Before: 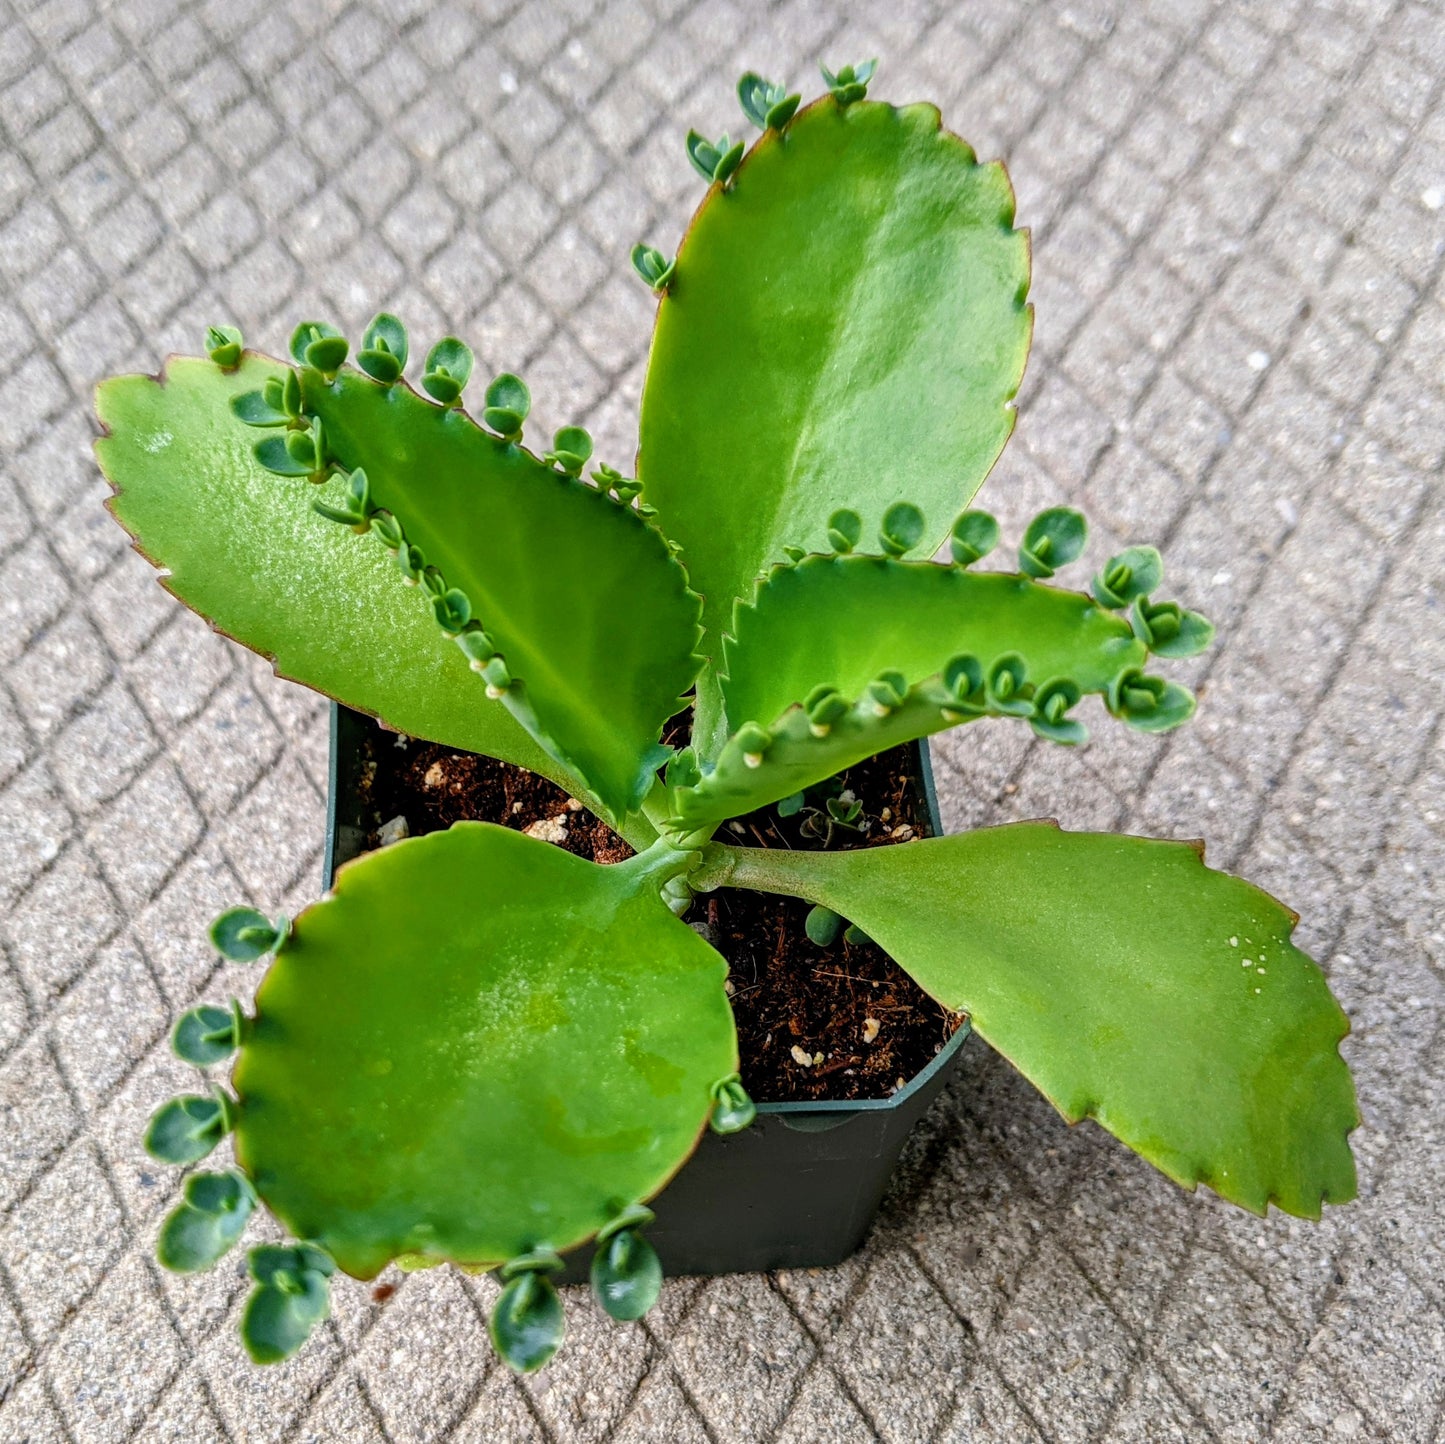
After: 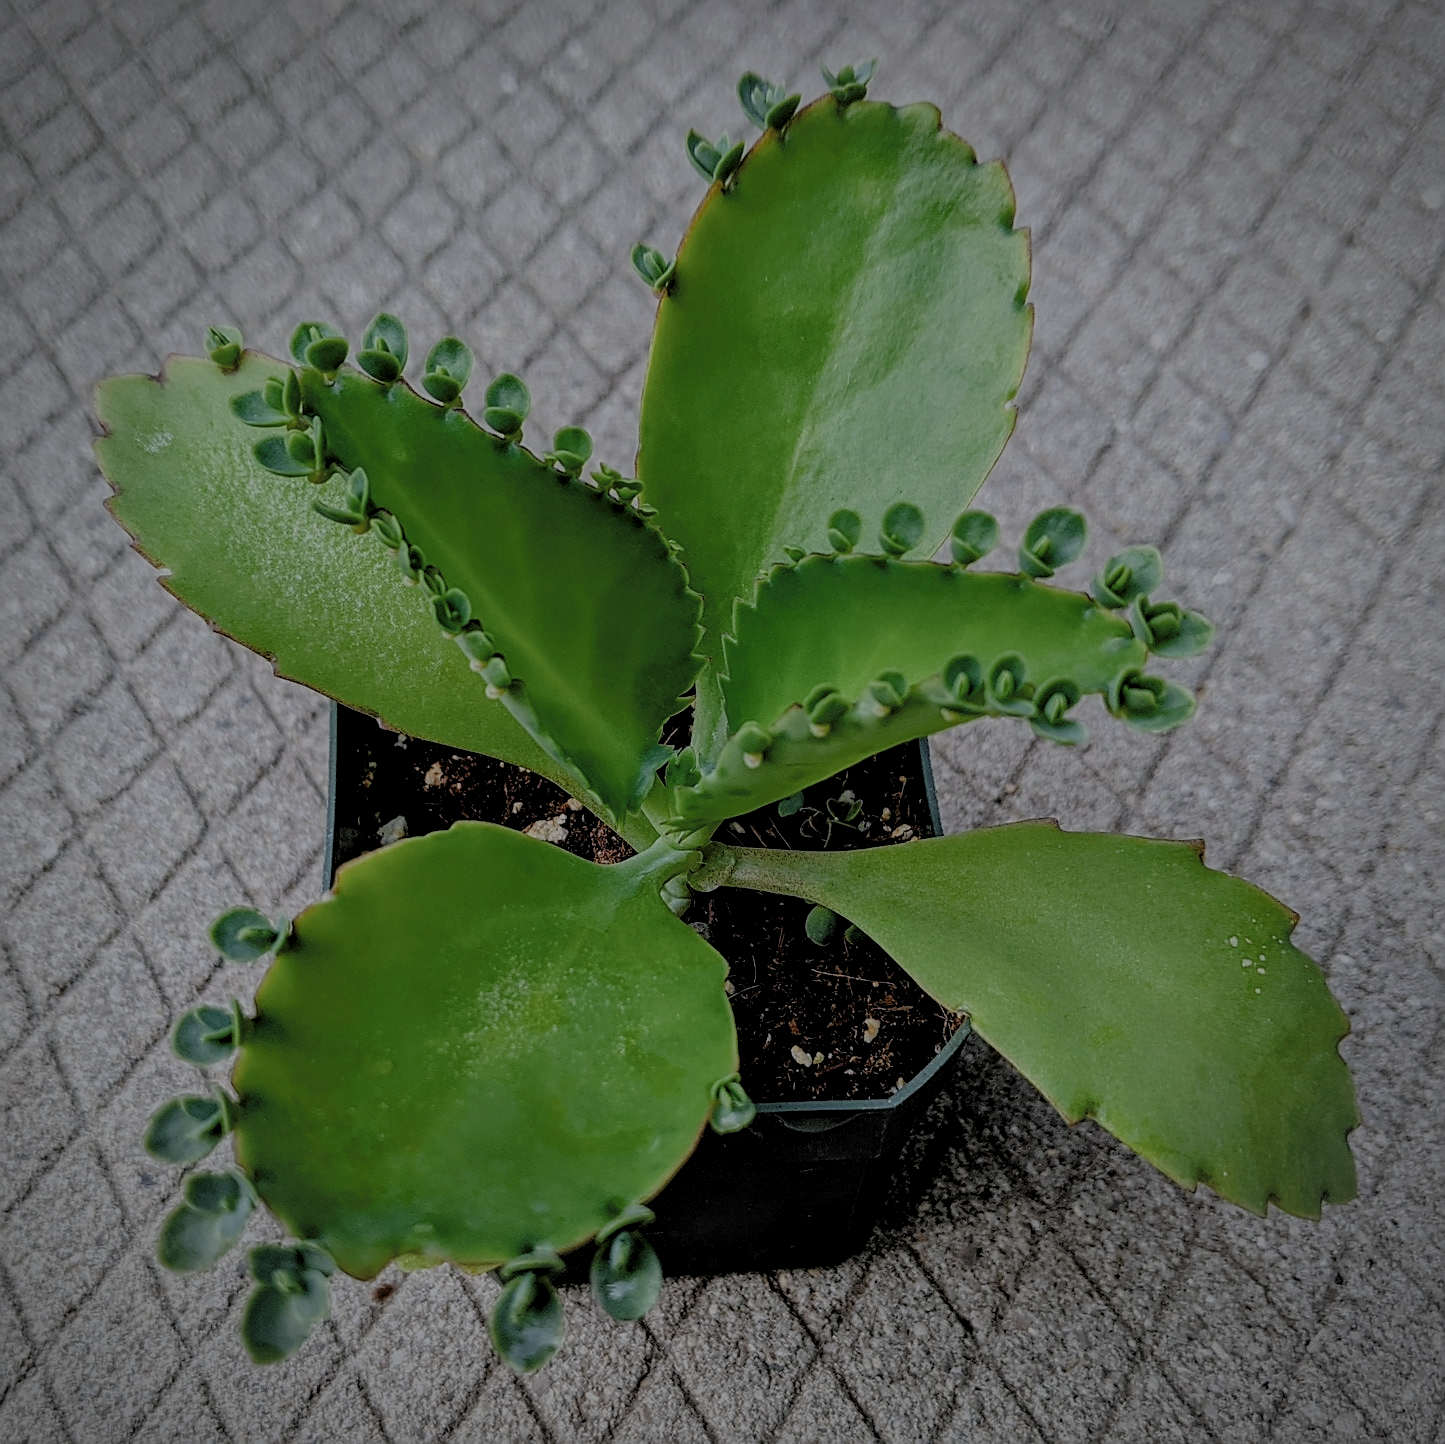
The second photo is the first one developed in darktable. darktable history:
filmic rgb: black relative exposure -4.42 EV, white relative exposure 6.58 EV, hardness 1.85, contrast 0.5
levels: levels [0.101, 0.578, 0.953]
color correction: highlights a* -0.182, highlights b* -0.124
vignetting: on, module defaults
white balance: red 0.967, blue 1.049
sharpen: on, module defaults
